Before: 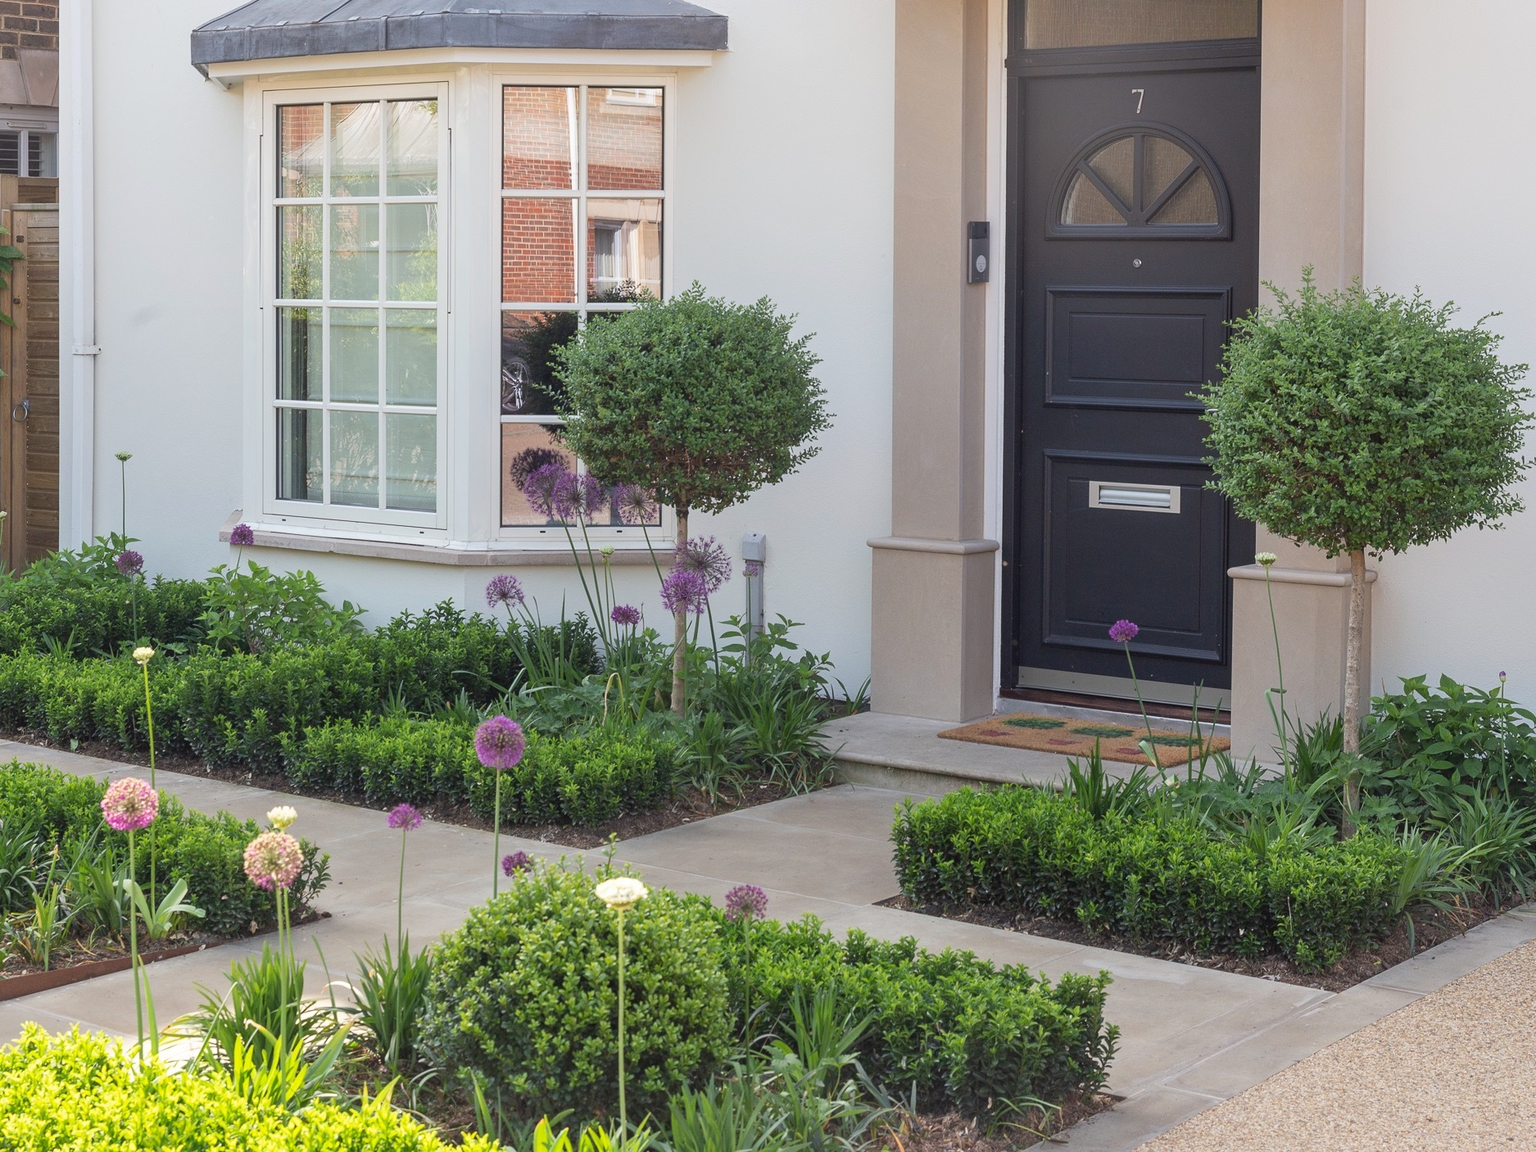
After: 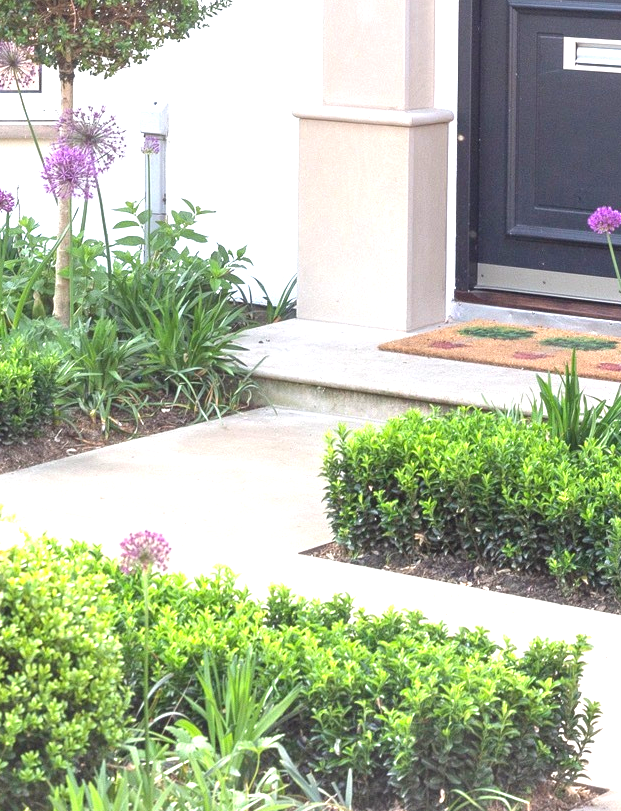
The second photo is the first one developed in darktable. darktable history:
exposure: black level correction 0, exposure 1.45 EV, compensate exposure bias true, compensate highlight preservation false
crop: left 40.878%, top 39.176%, right 25.993%, bottom 3.081%
